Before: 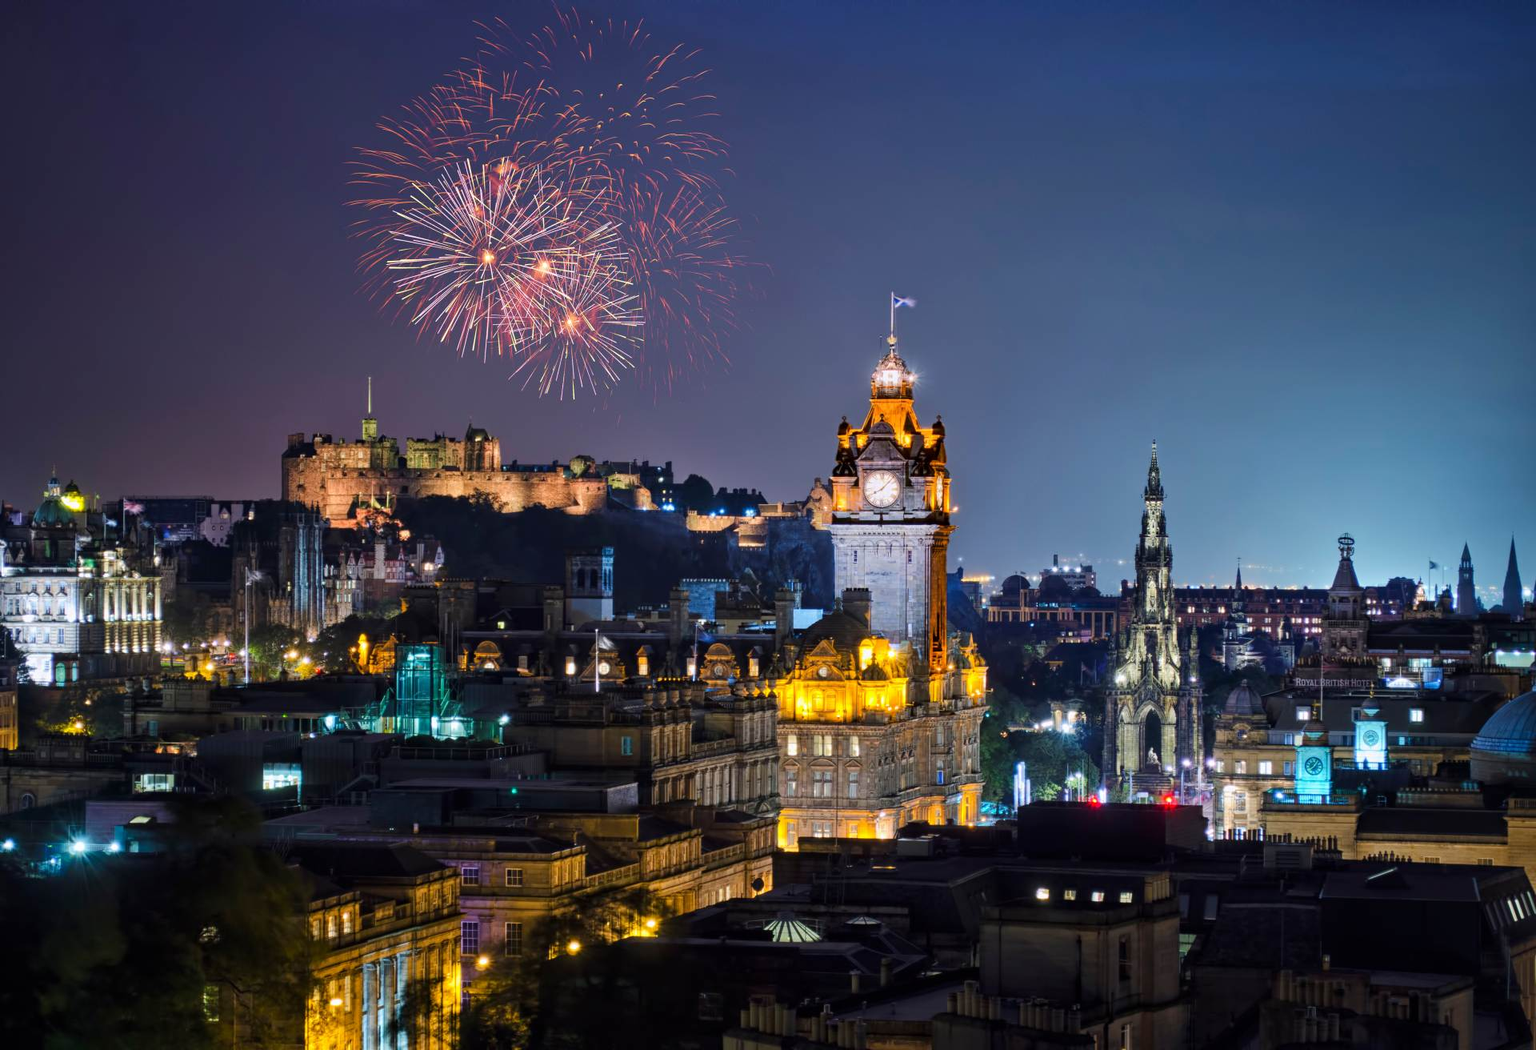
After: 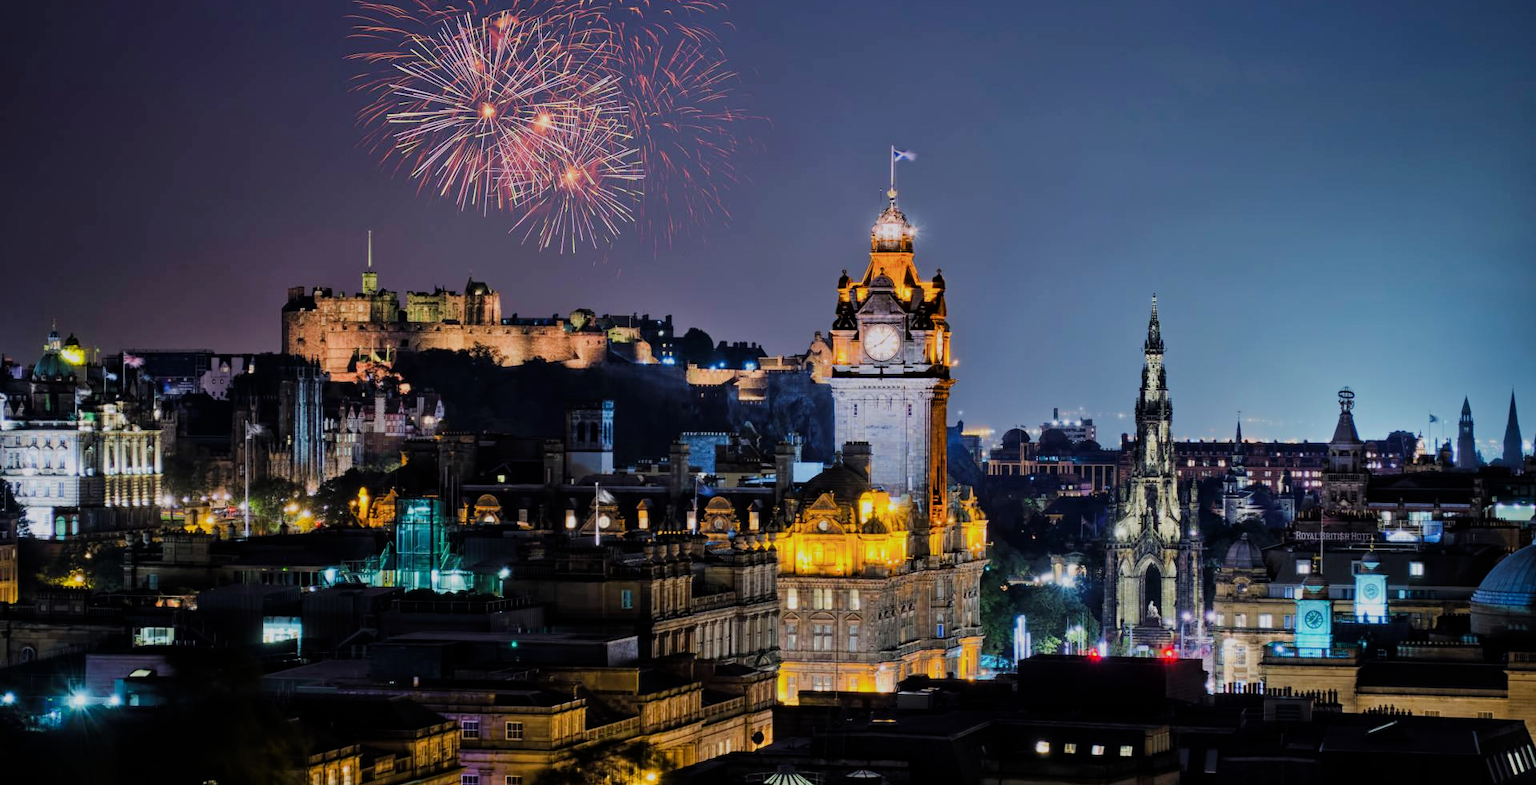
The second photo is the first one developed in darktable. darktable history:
crop: top 13.954%, bottom 11.19%
filmic rgb: black relative exposure -7.65 EV, white relative exposure 4.56 EV, hardness 3.61, contrast 1.058
